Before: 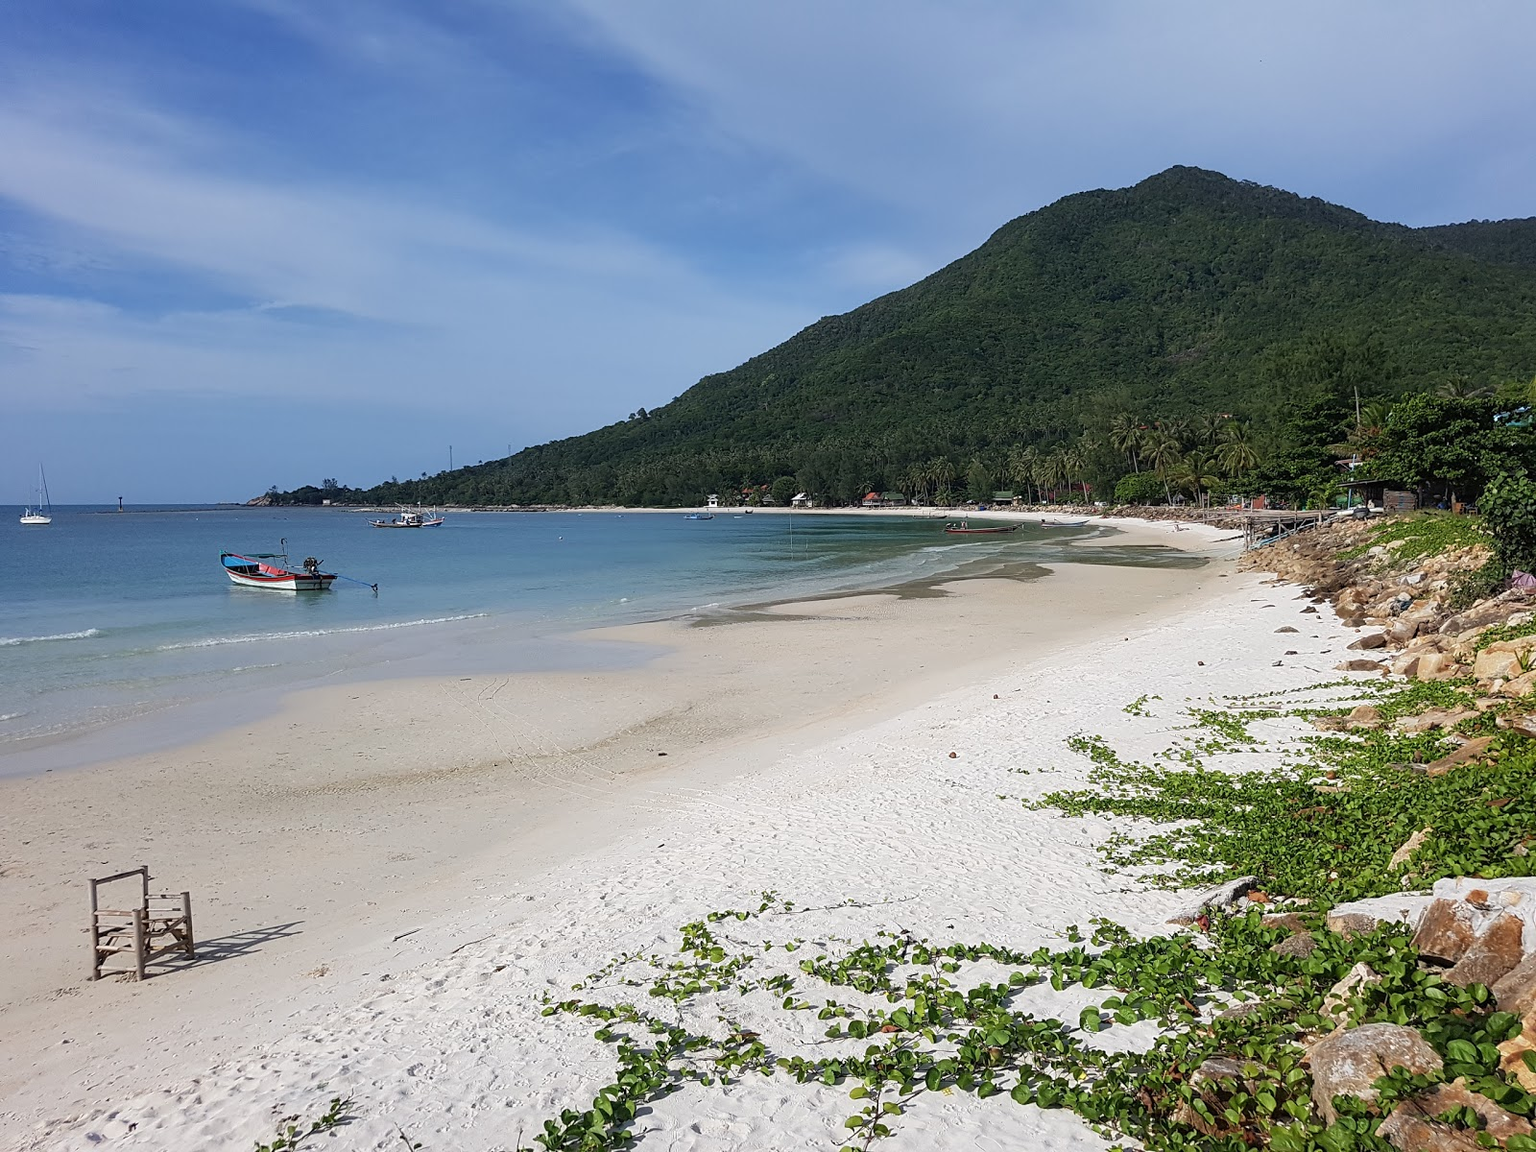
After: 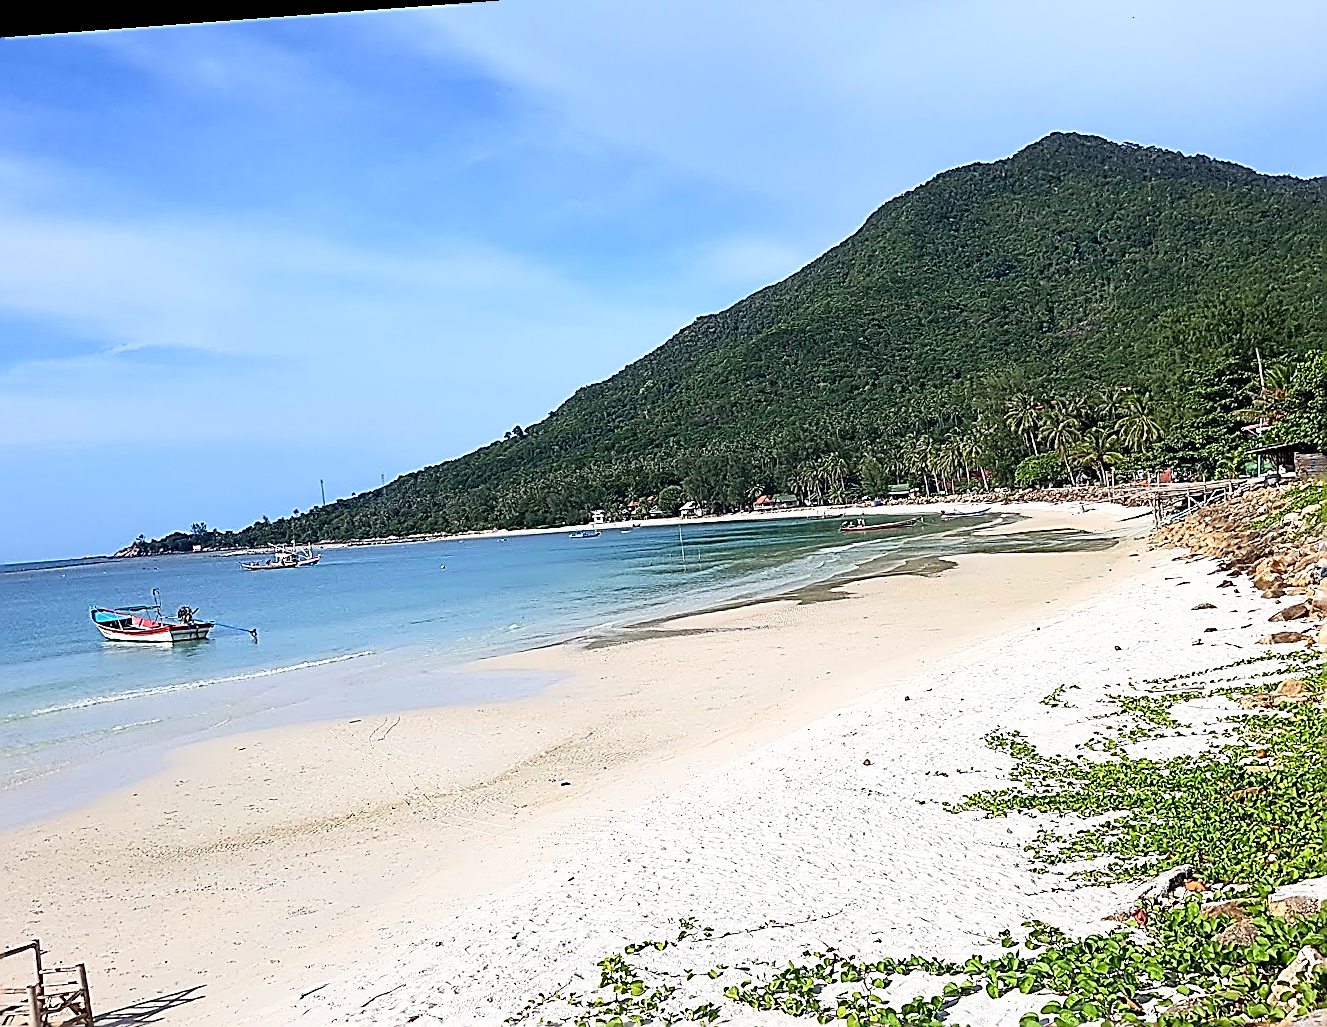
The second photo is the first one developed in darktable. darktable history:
crop and rotate: left 10.77%, top 5.1%, right 10.41%, bottom 16.76%
exposure: black level correction 0.003, exposure 0.383 EV, compensate highlight preservation false
rotate and perspective: rotation -4.25°, automatic cropping off
sharpen: amount 1.861
contrast brightness saturation: contrast 0.2, brightness 0.16, saturation 0.22
